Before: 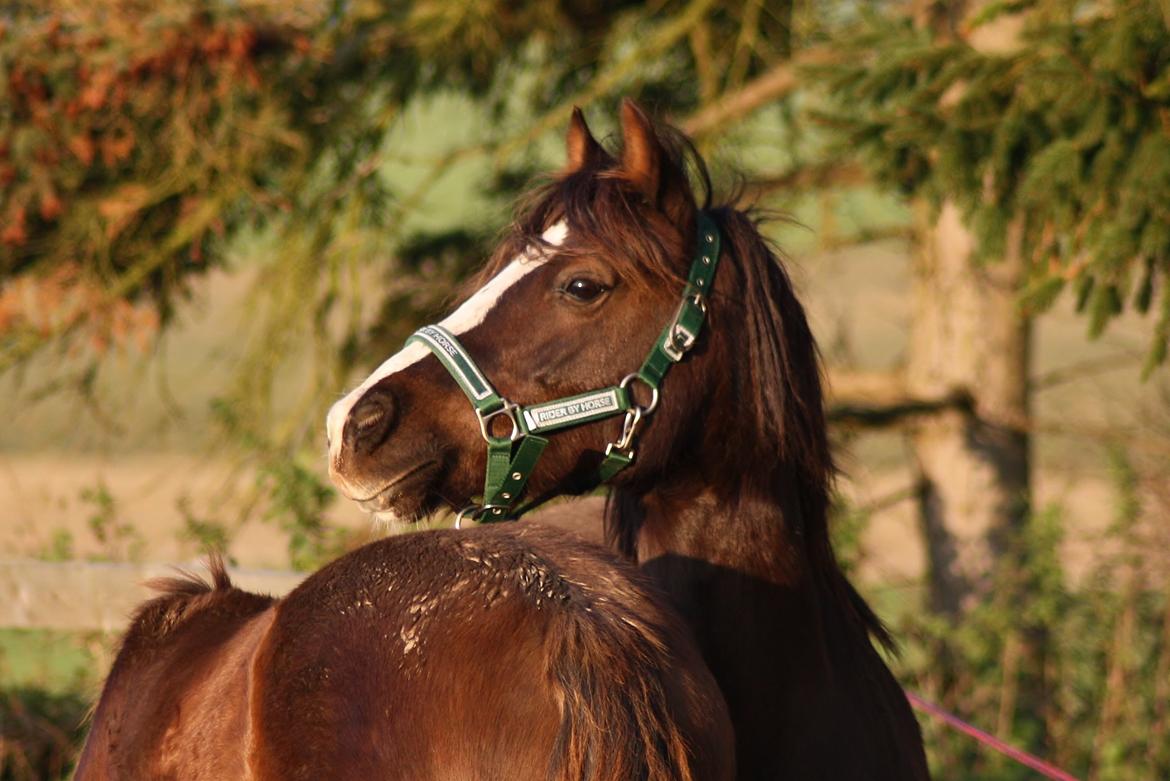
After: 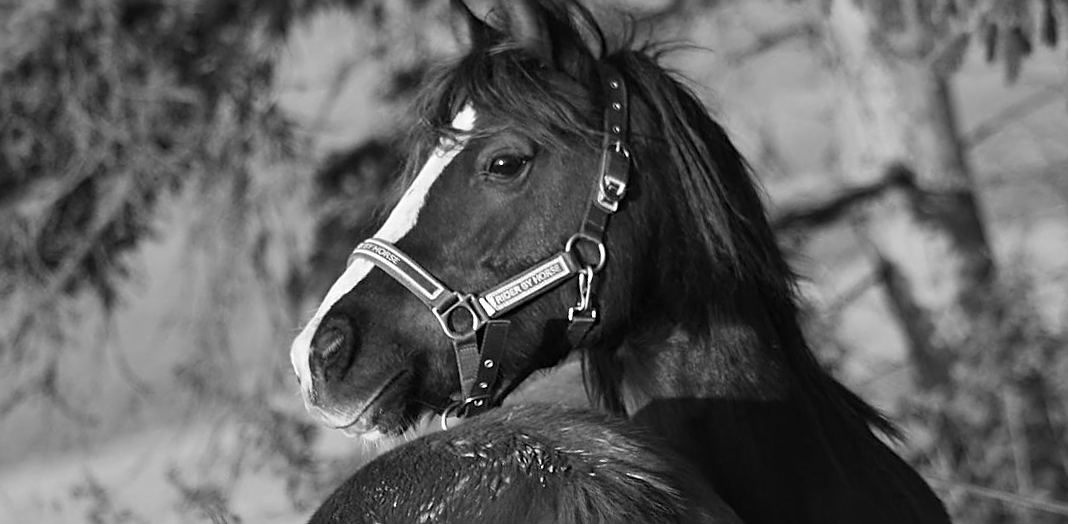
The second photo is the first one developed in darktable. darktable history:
rotate and perspective: rotation -14.8°, crop left 0.1, crop right 0.903, crop top 0.25, crop bottom 0.748
monochrome: on, module defaults
sharpen: amount 0.478
white balance: red 0.986, blue 1.01
